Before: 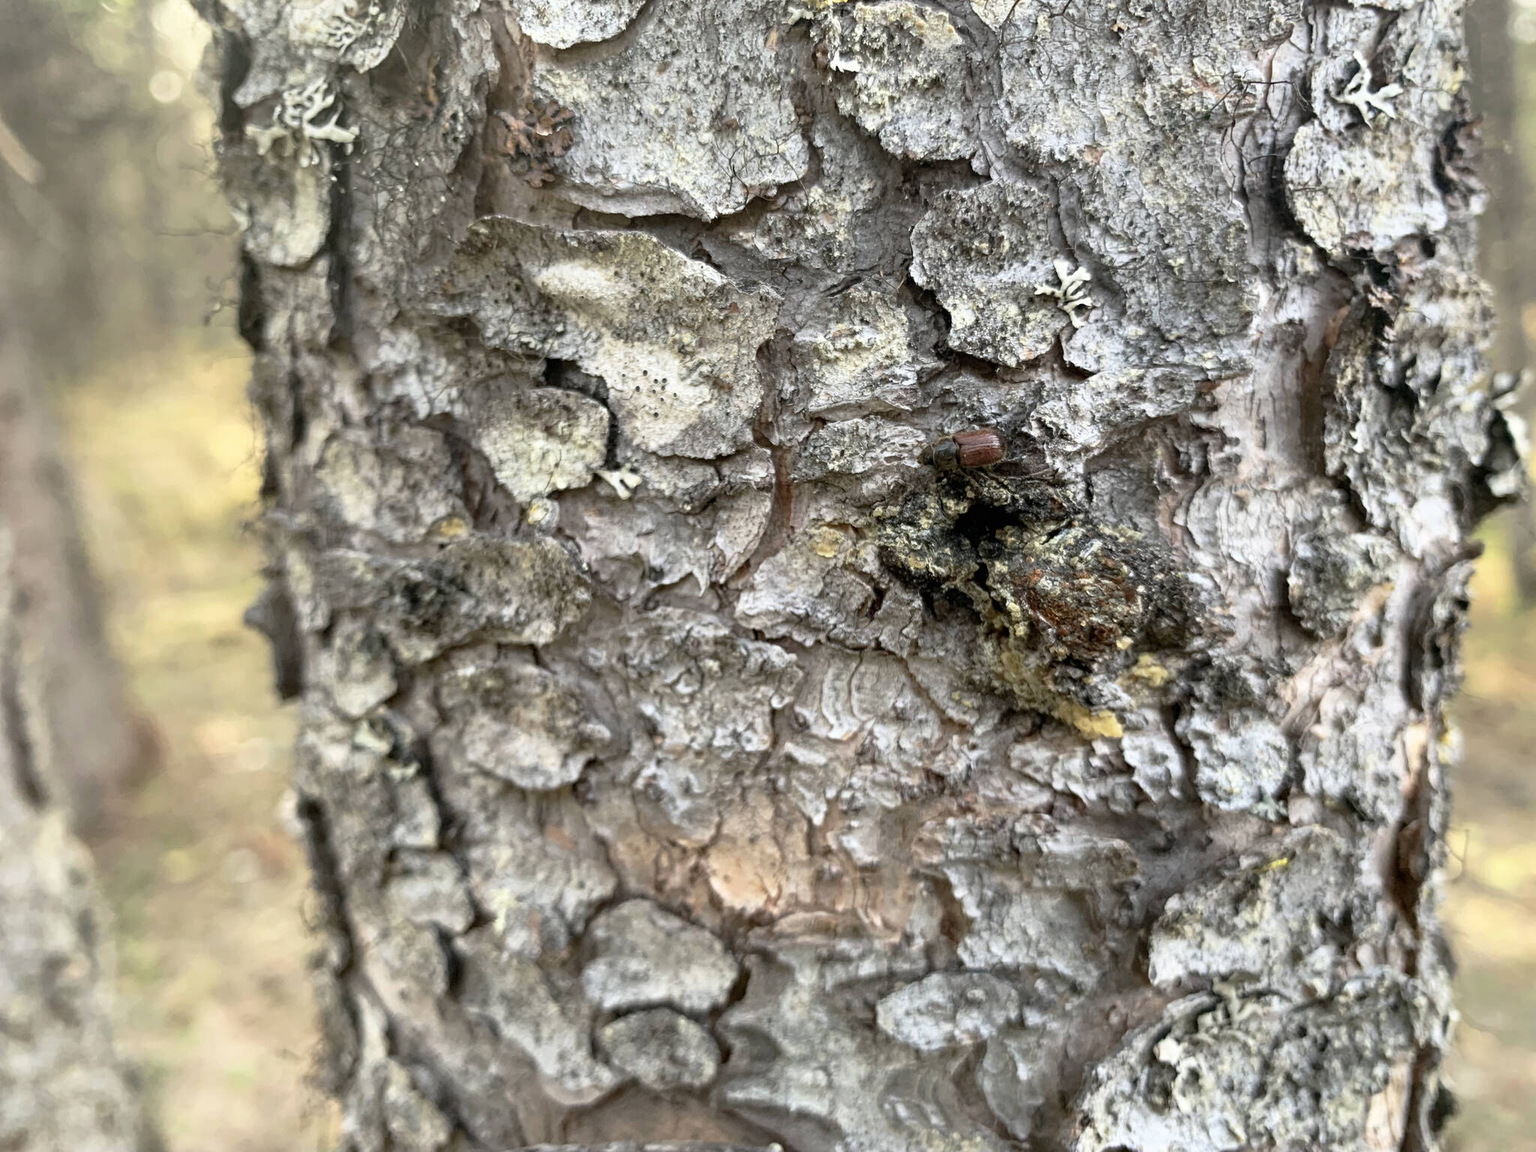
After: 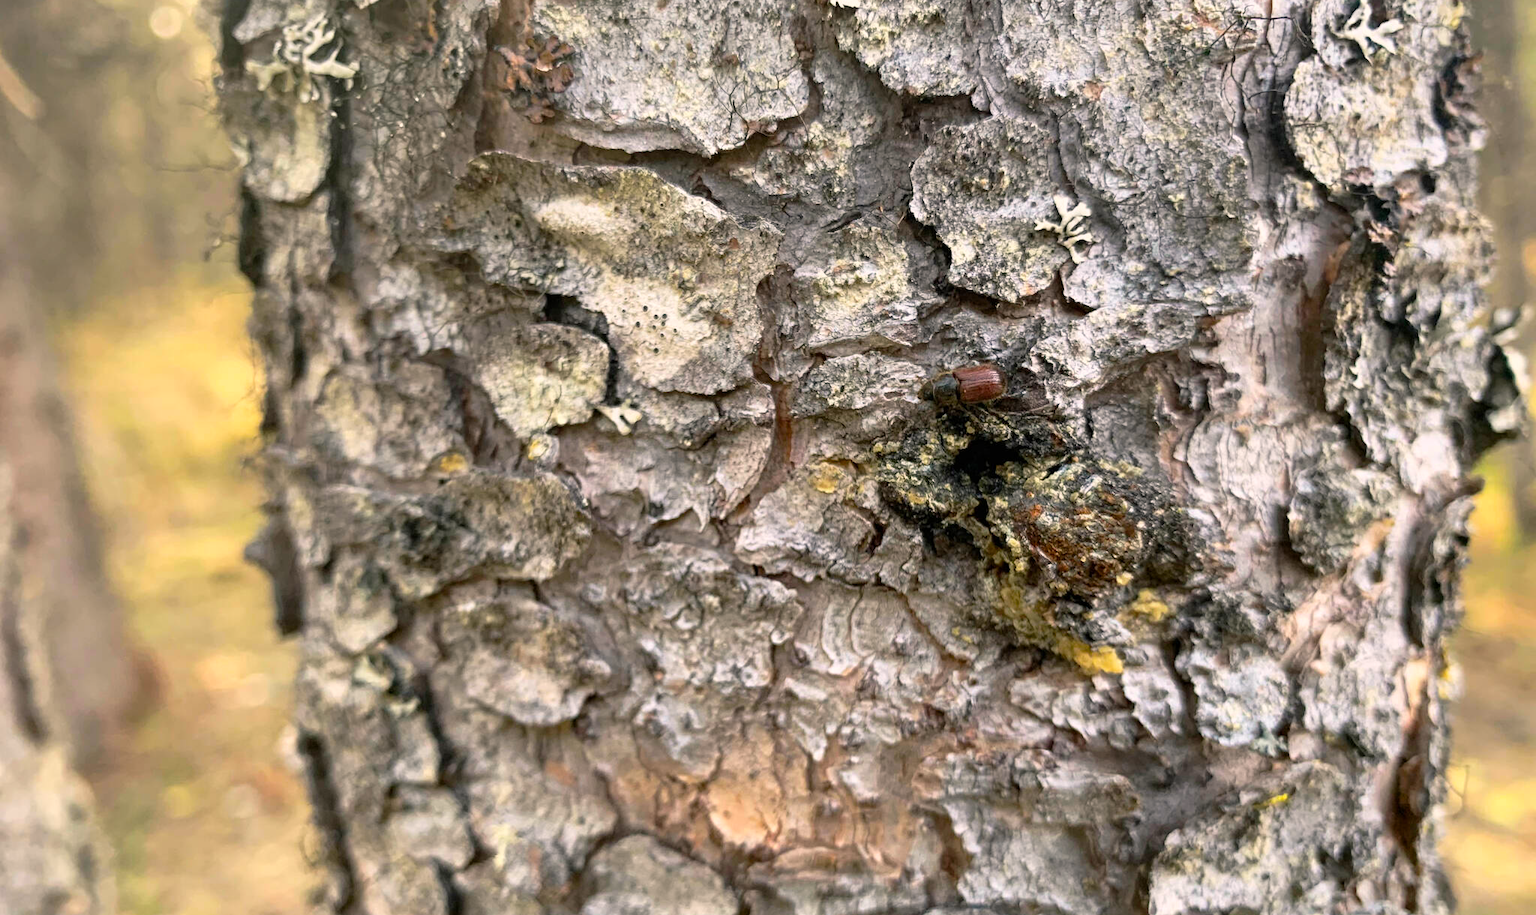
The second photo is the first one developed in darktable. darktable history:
color balance rgb: highlights gain › chroma 2.039%, highlights gain › hue 44.64°, perceptual saturation grading › global saturation 19.496%, global vibrance 20.646%
crop and rotate: top 5.656%, bottom 14.865%
